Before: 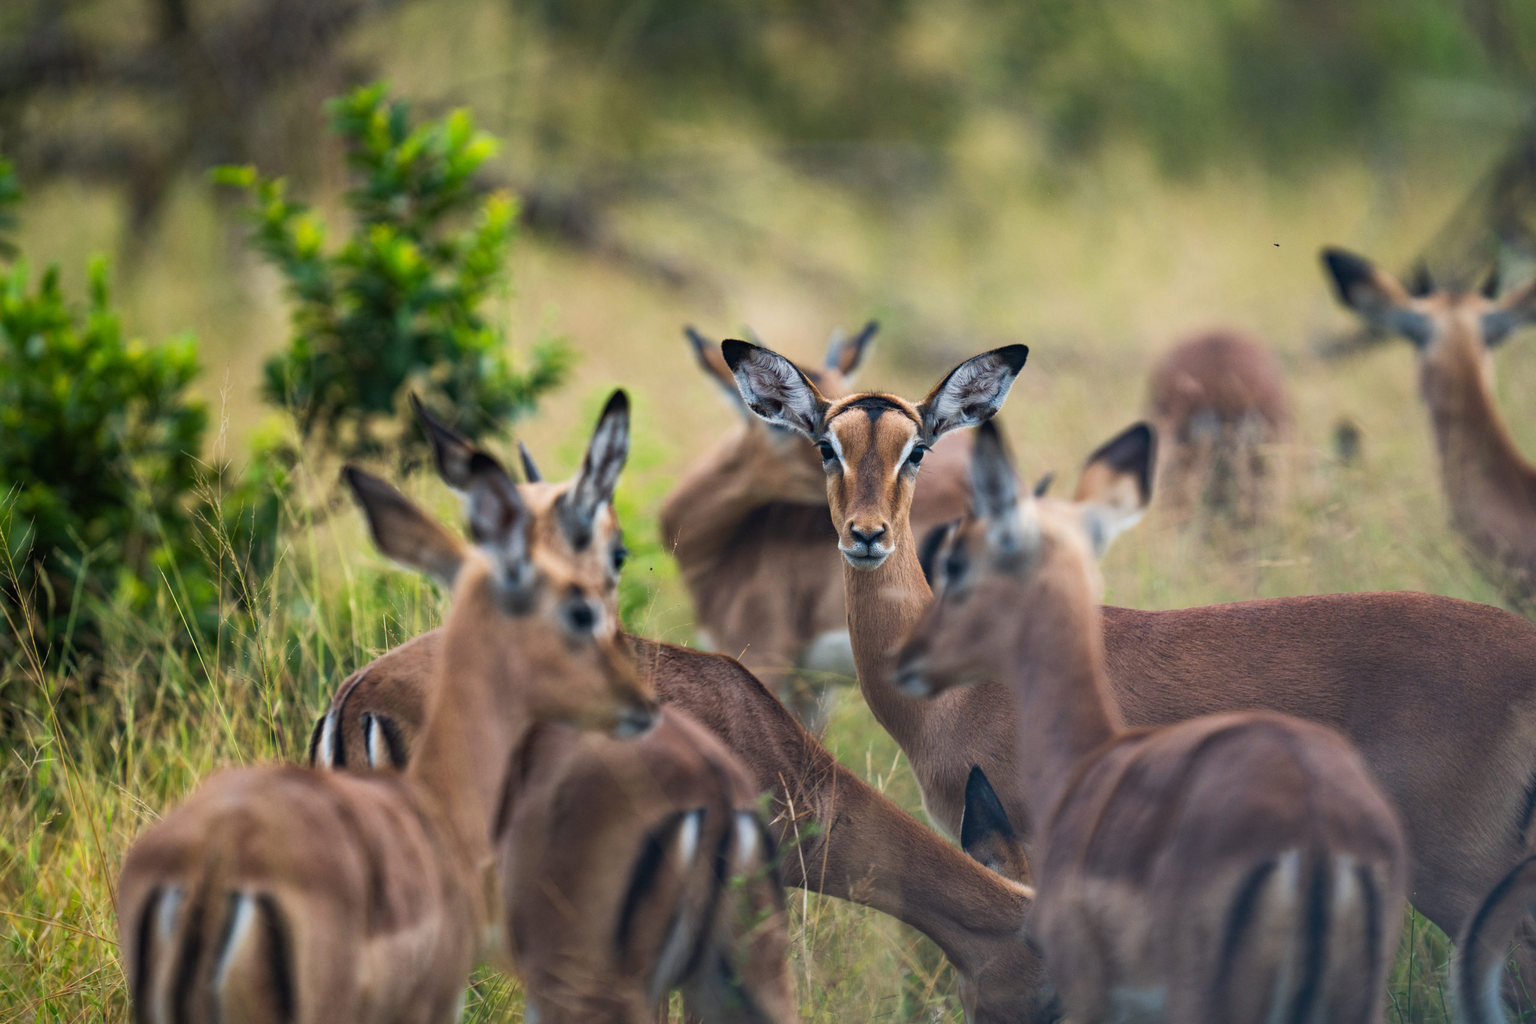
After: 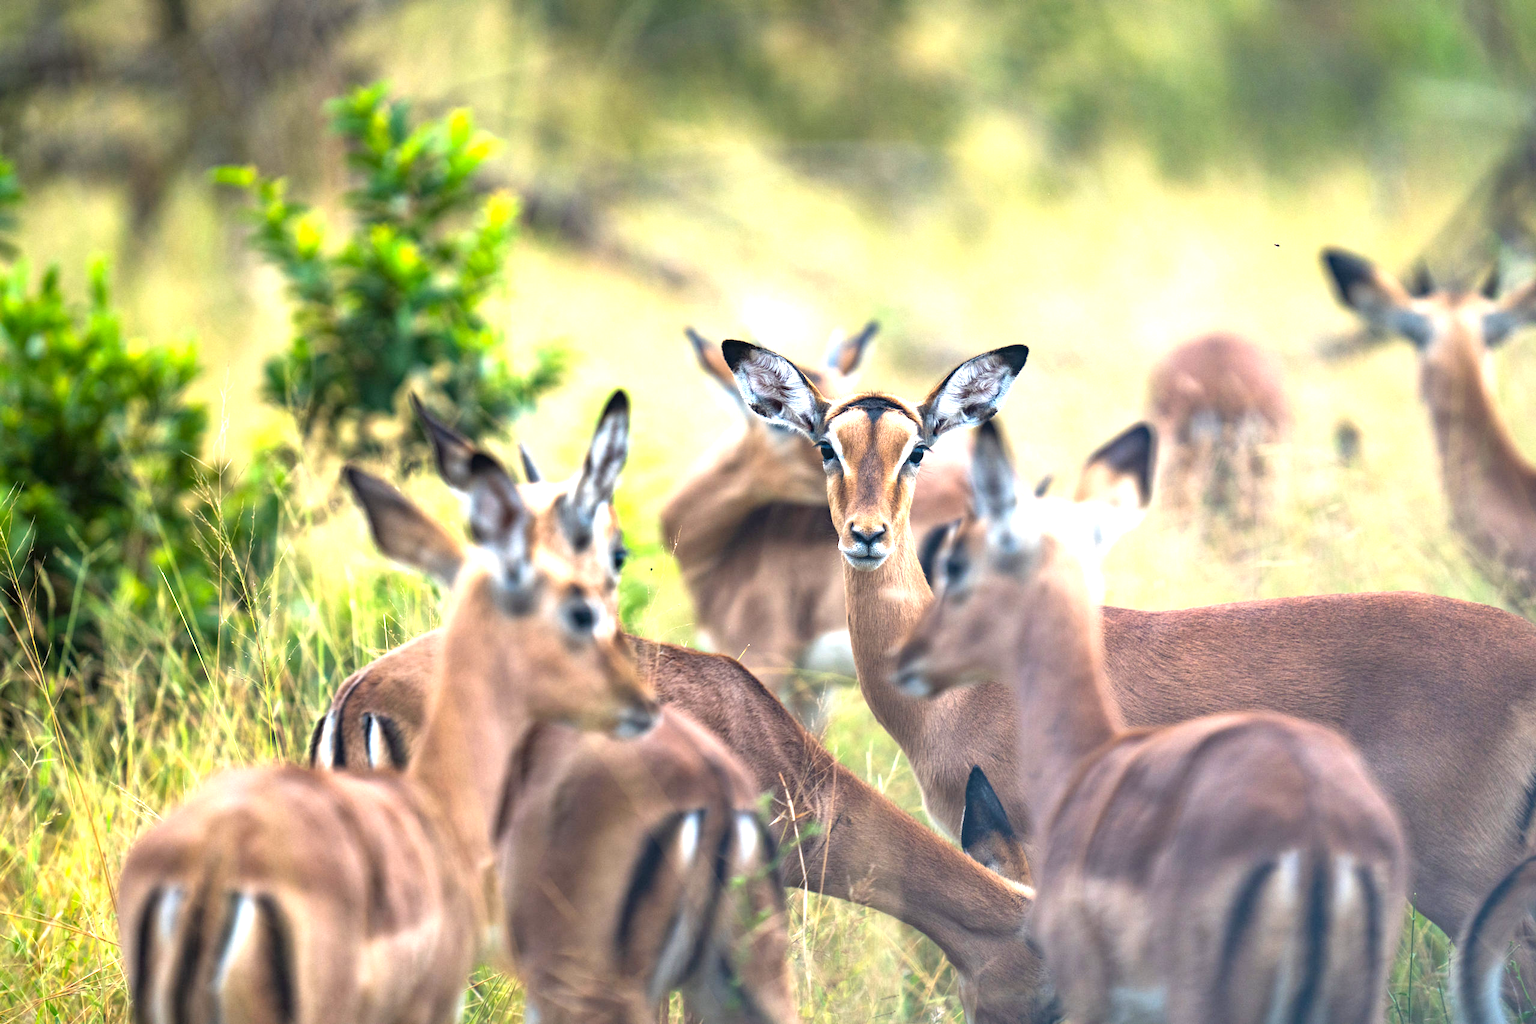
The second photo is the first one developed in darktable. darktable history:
exposure: black level correction 0.001, exposure 0.5 EV, compensate exposure bias true, compensate highlight preservation false
white balance: emerald 1
